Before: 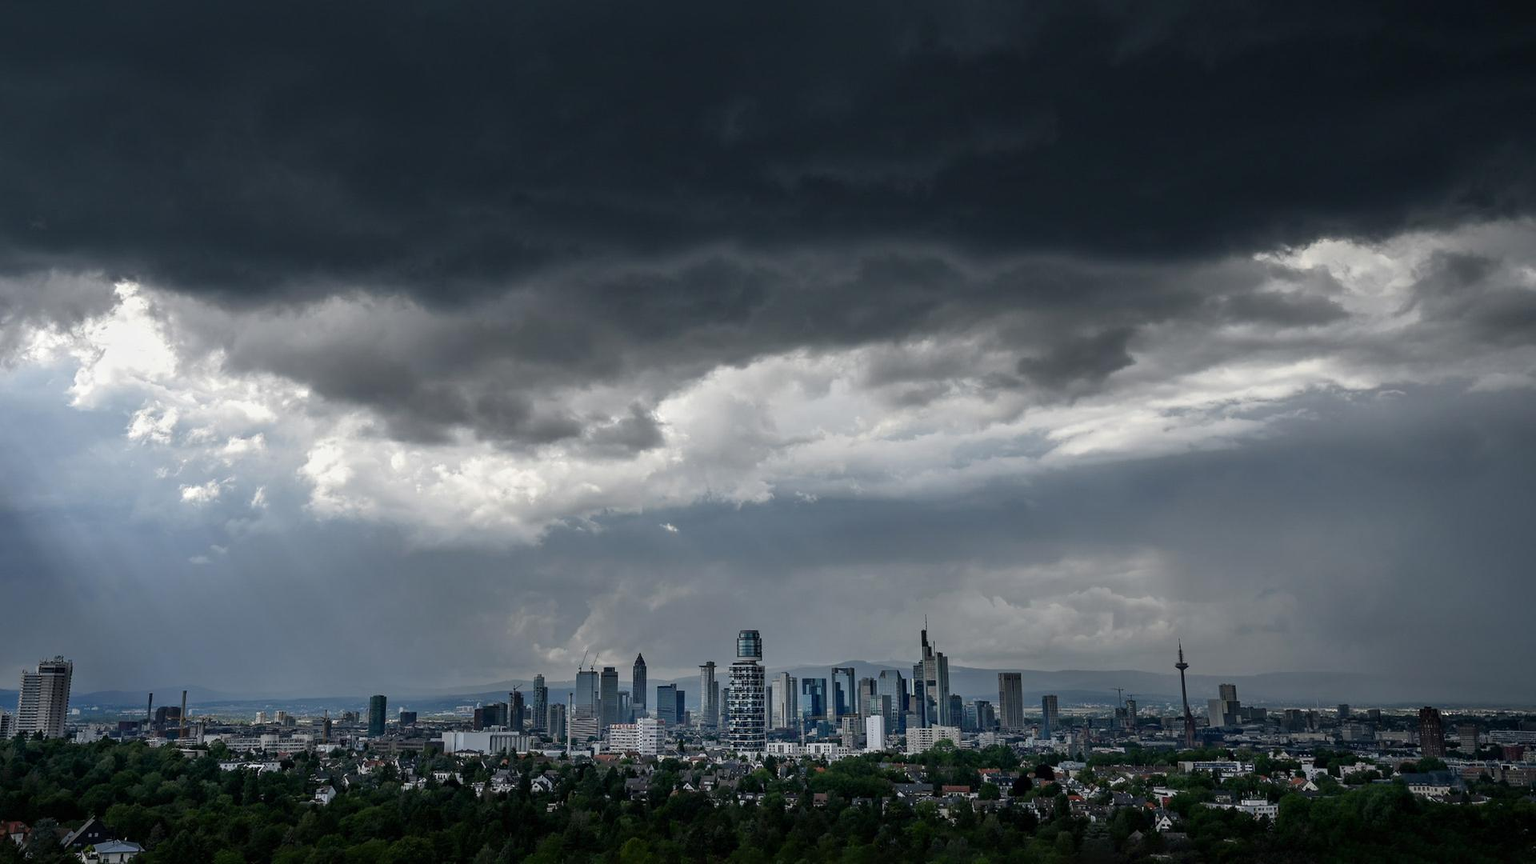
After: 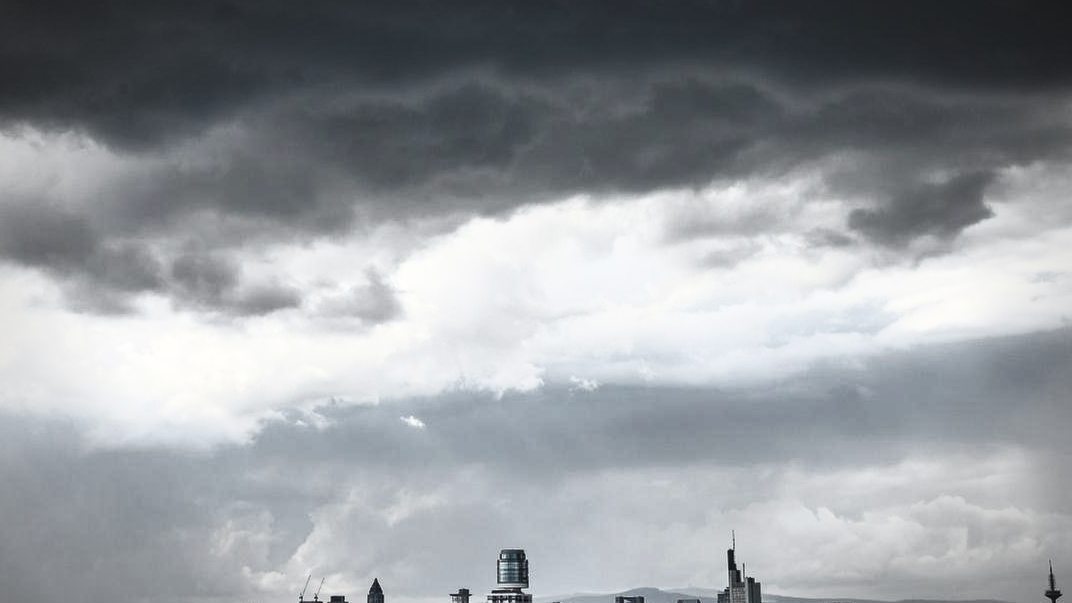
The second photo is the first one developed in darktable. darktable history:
crop and rotate: left 22.13%, top 22.054%, right 22.026%, bottom 22.102%
contrast brightness saturation: contrast 0.57, brightness 0.57, saturation -0.34
vignetting: fall-off start 79.43%, saturation -0.649, width/height ratio 1.327, unbound false
